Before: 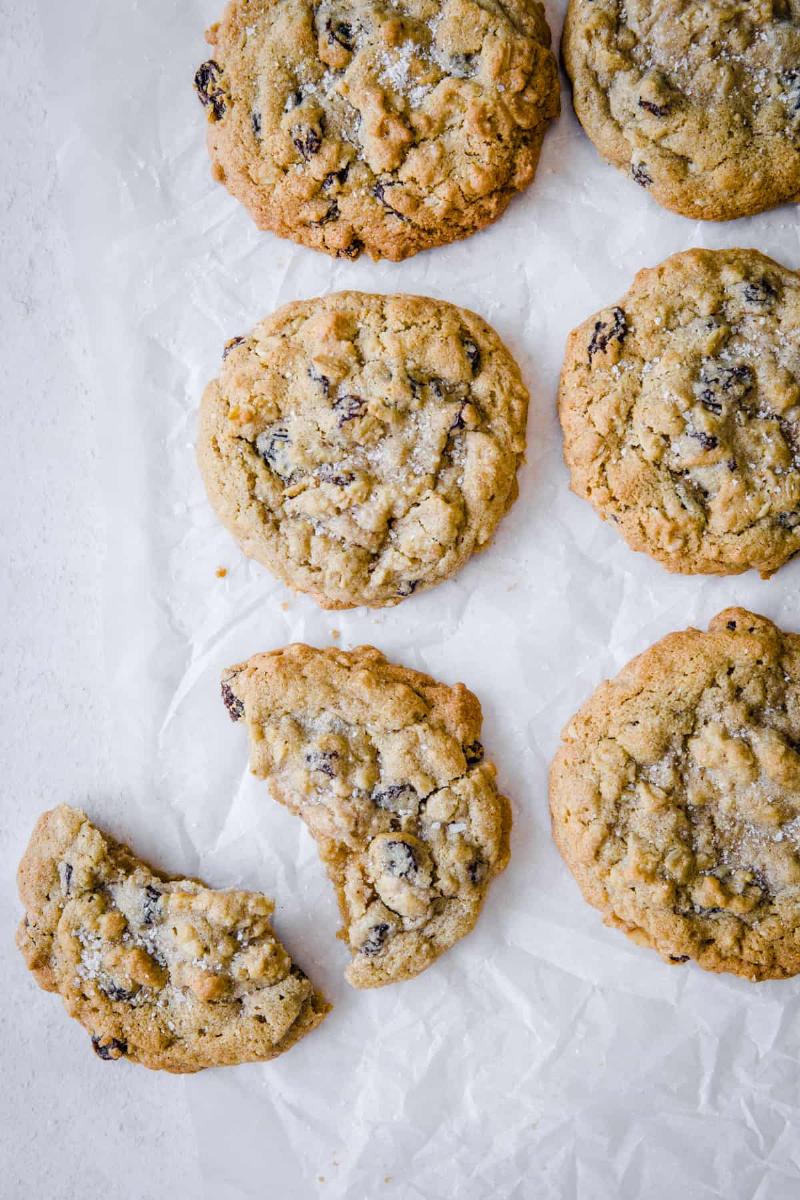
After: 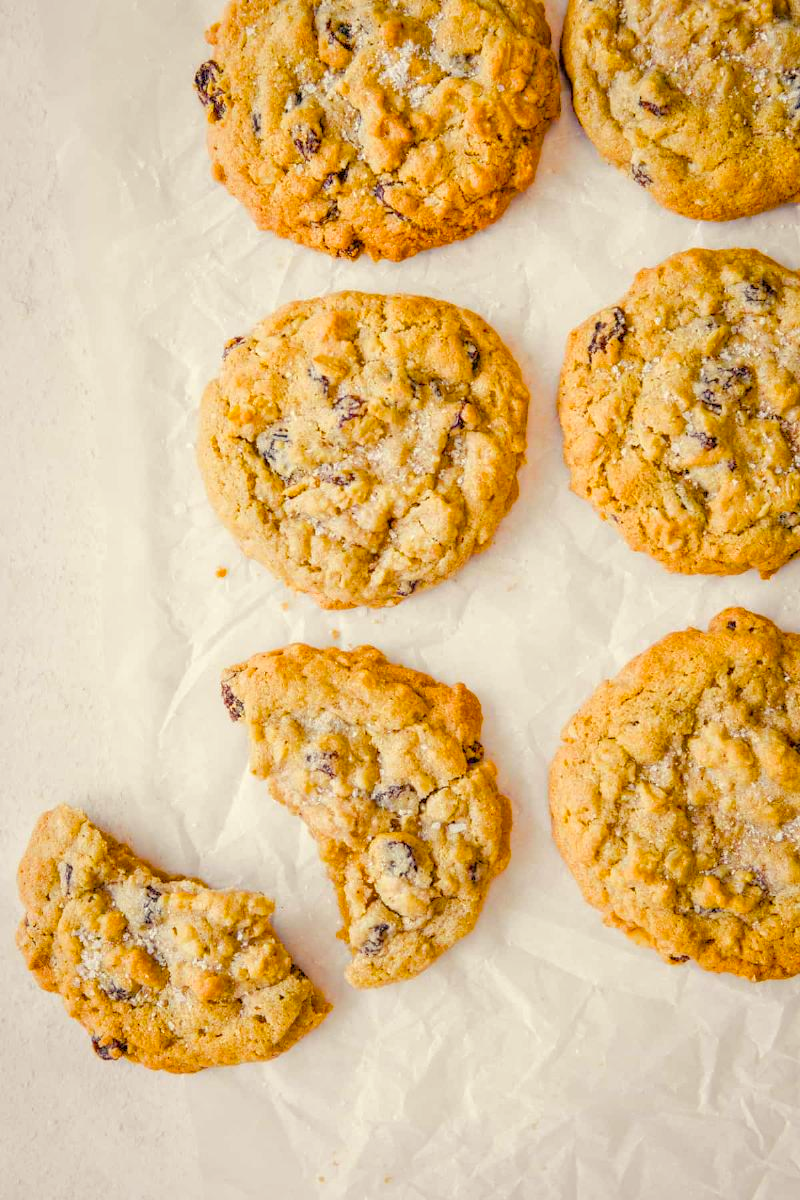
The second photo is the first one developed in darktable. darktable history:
tone equalizer: -7 EV 0.16 EV, -6 EV 0.61 EV, -5 EV 1.19 EV, -4 EV 1.35 EV, -3 EV 1.13 EV, -2 EV 0.6 EV, -1 EV 0.155 EV
color balance rgb: power › luminance 9.927%, power › chroma 2.812%, power › hue 59.11°, highlights gain › chroma 2.979%, highlights gain › hue 78.57°, perceptual saturation grading › global saturation 19.453%, perceptual brilliance grading › mid-tones 9.894%, perceptual brilliance grading › shadows 14.756%
